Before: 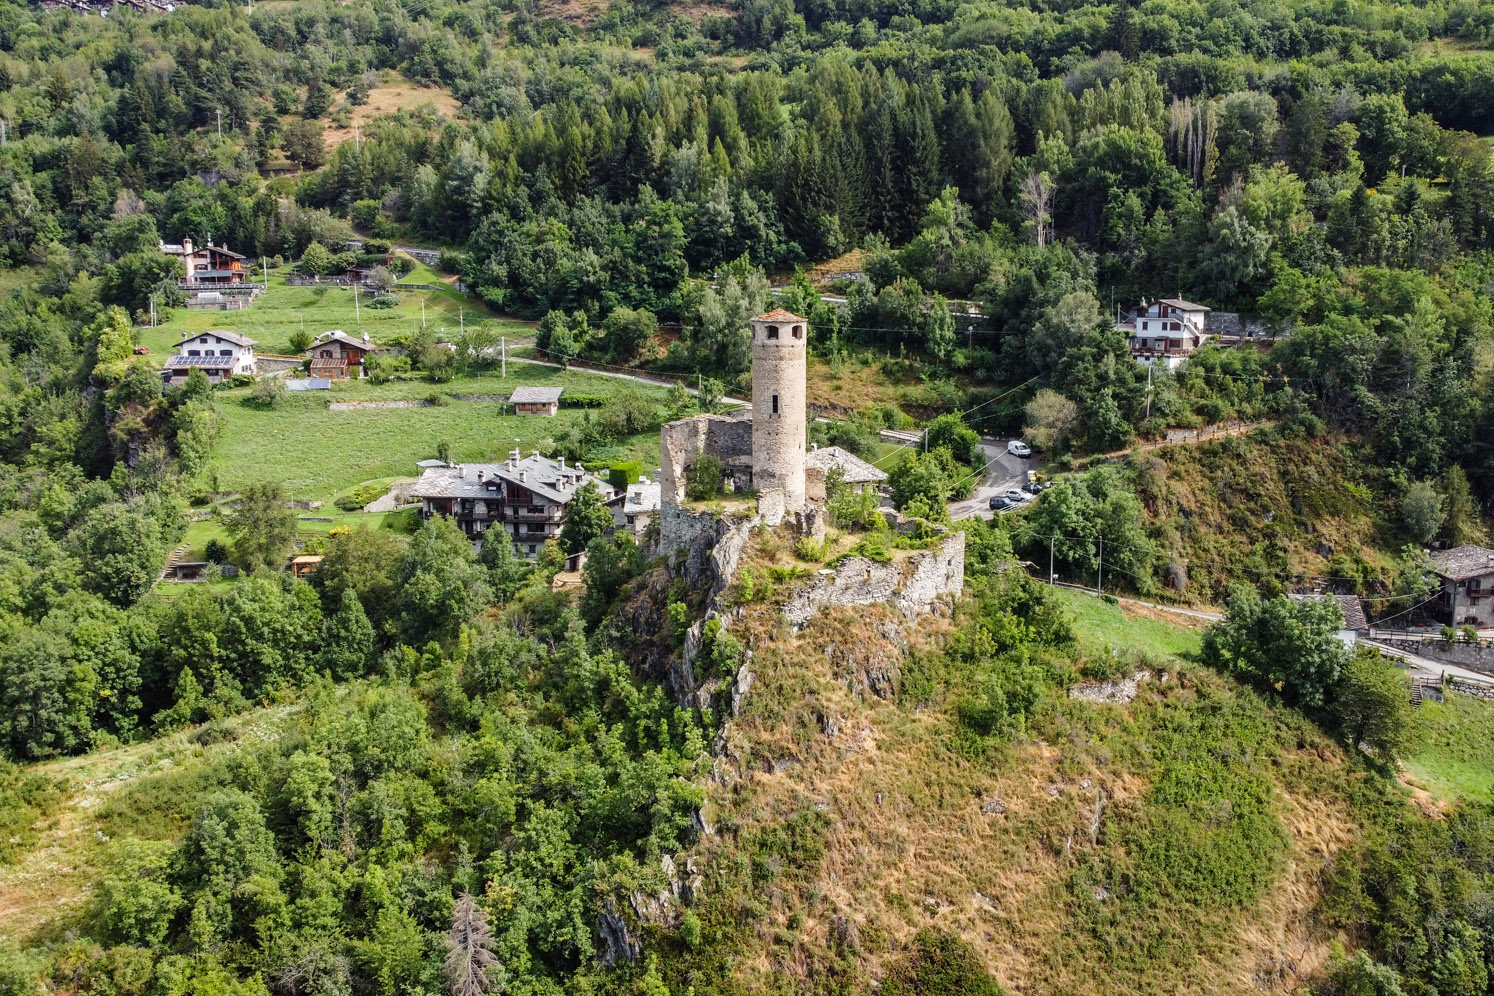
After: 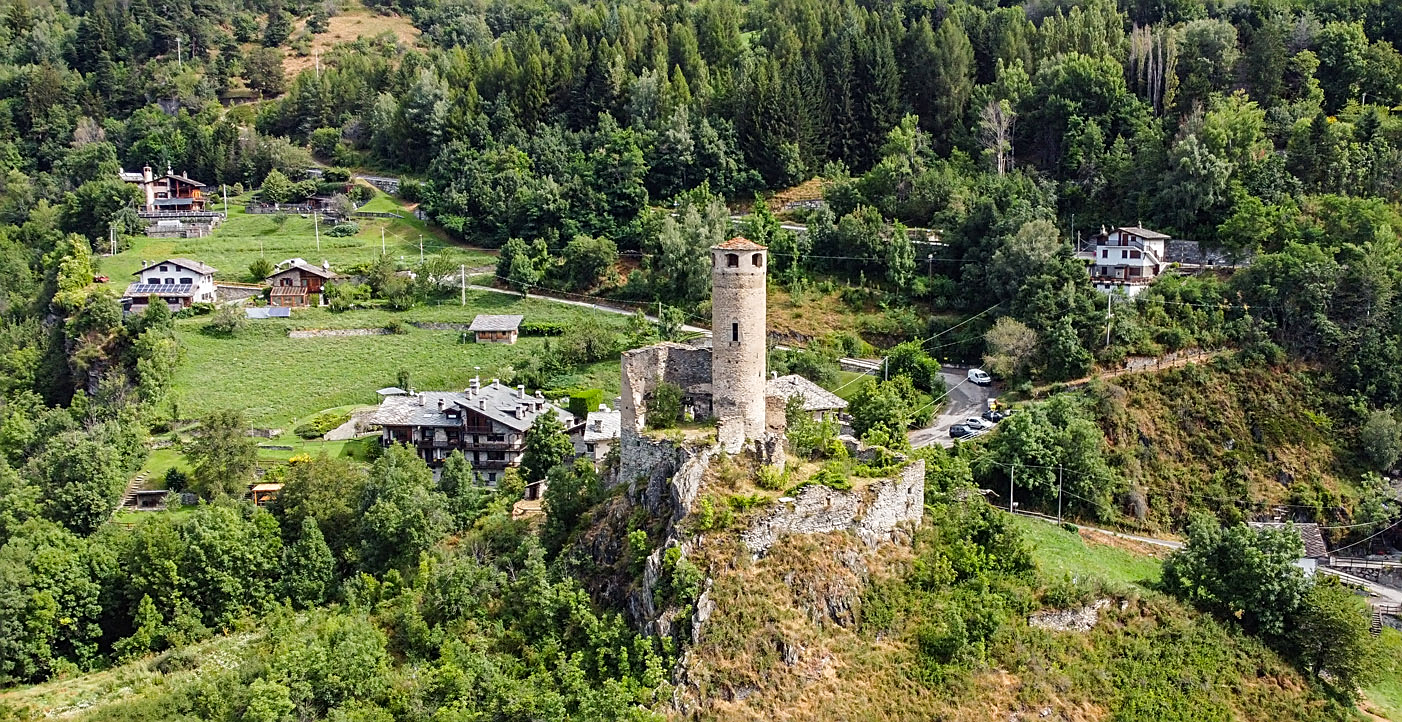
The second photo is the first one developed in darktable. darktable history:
crop: left 2.737%, top 7.287%, right 3.421%, bottom 20.179%
contrast brightness saturation: contrast 0.04, saturation 0.07
sharpen: on, module defaults
